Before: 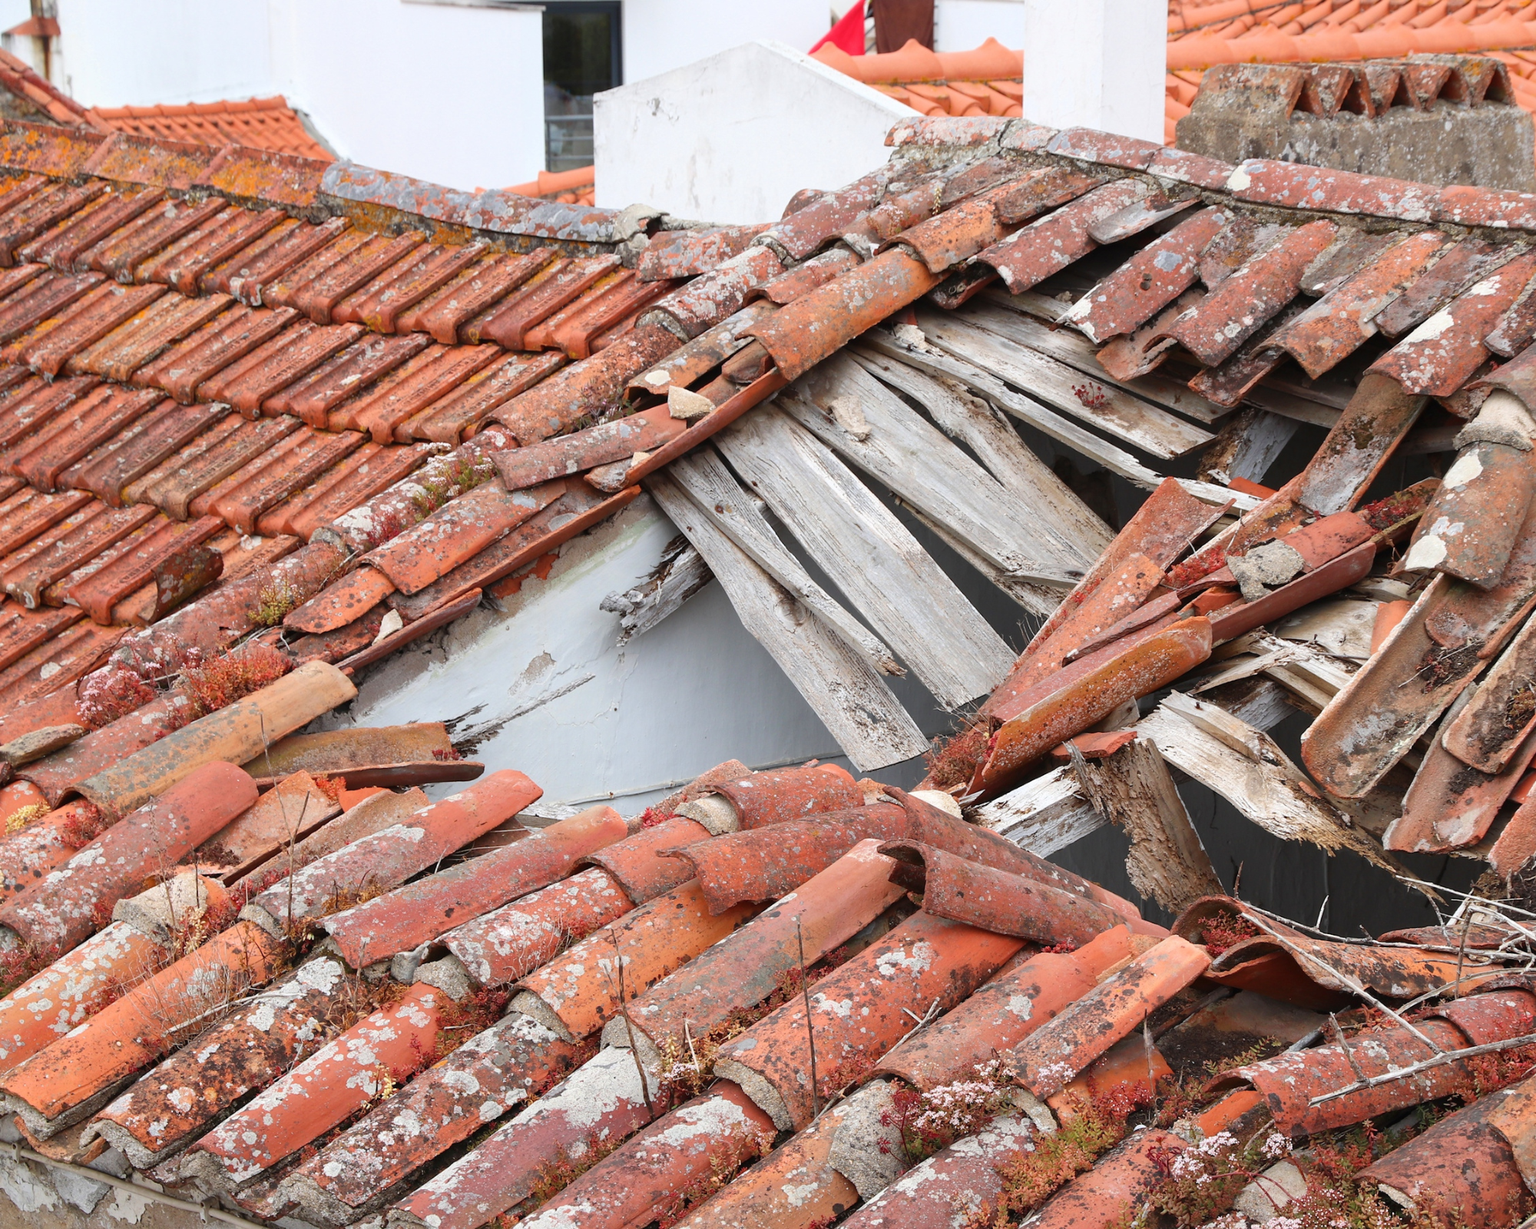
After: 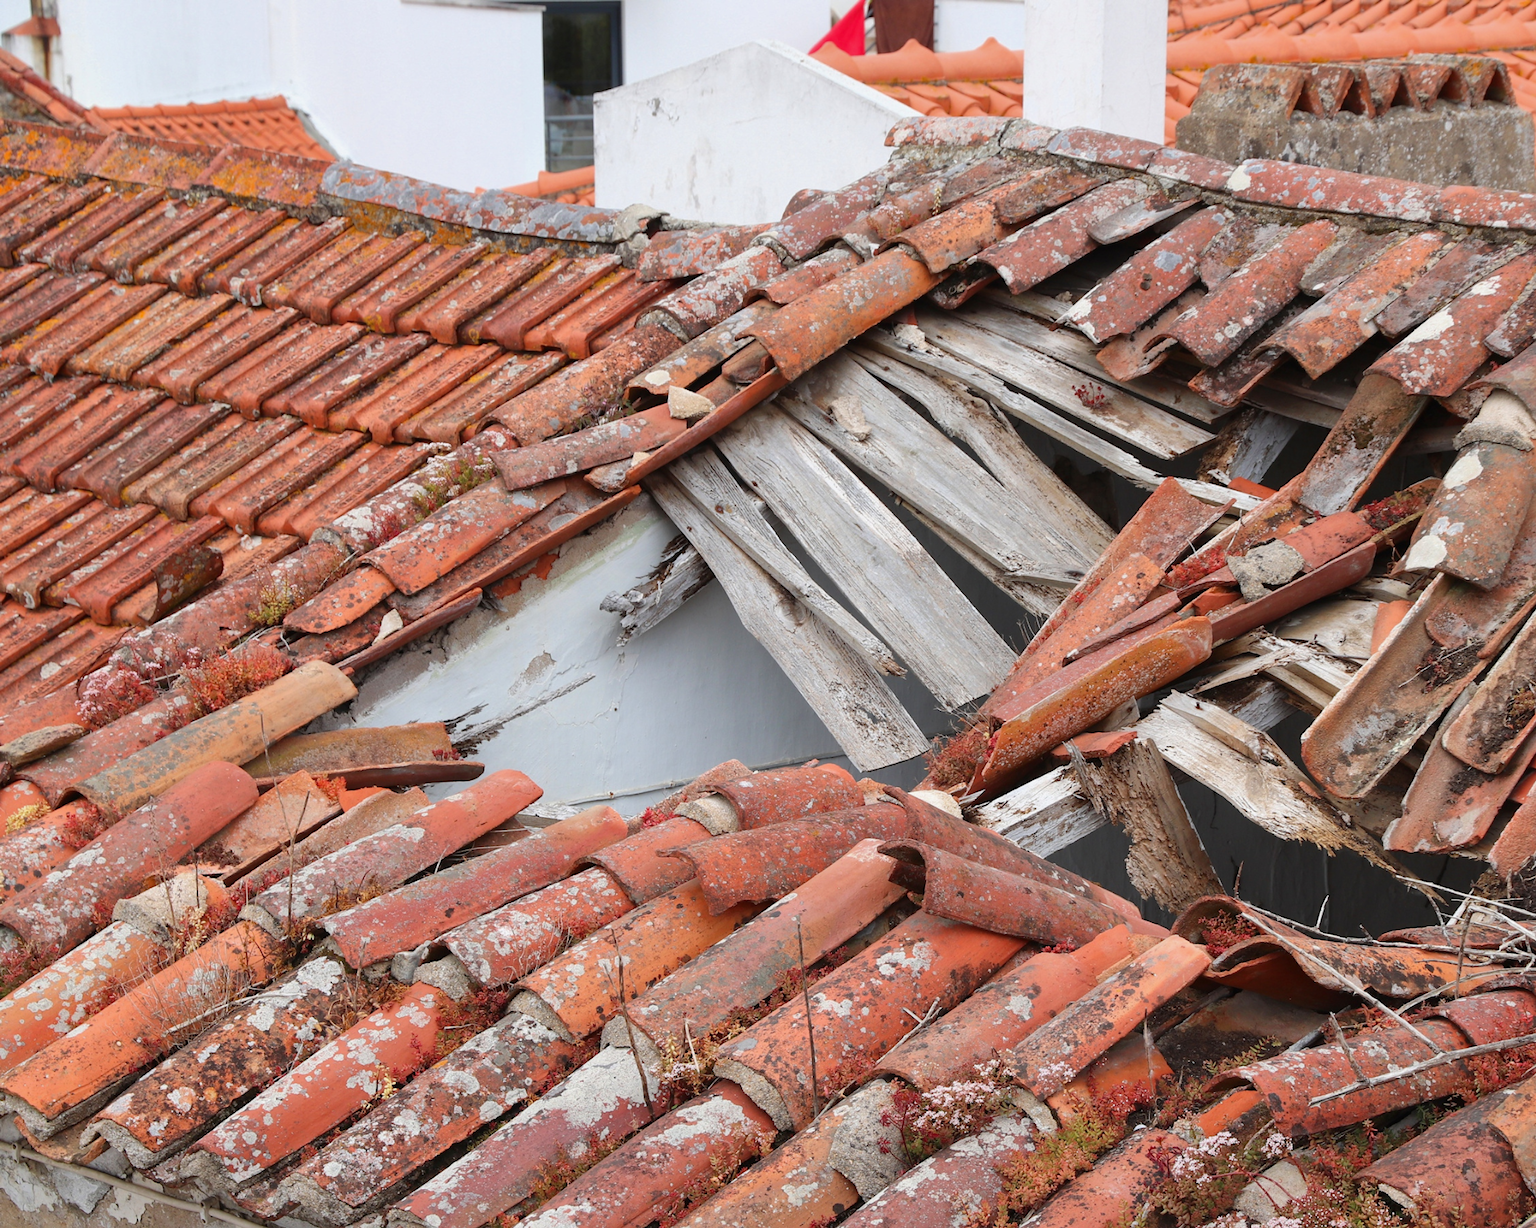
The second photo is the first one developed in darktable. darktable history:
shadows and highlights: shadows -20.18, white point adjustment -1.83, highlights -34.78
